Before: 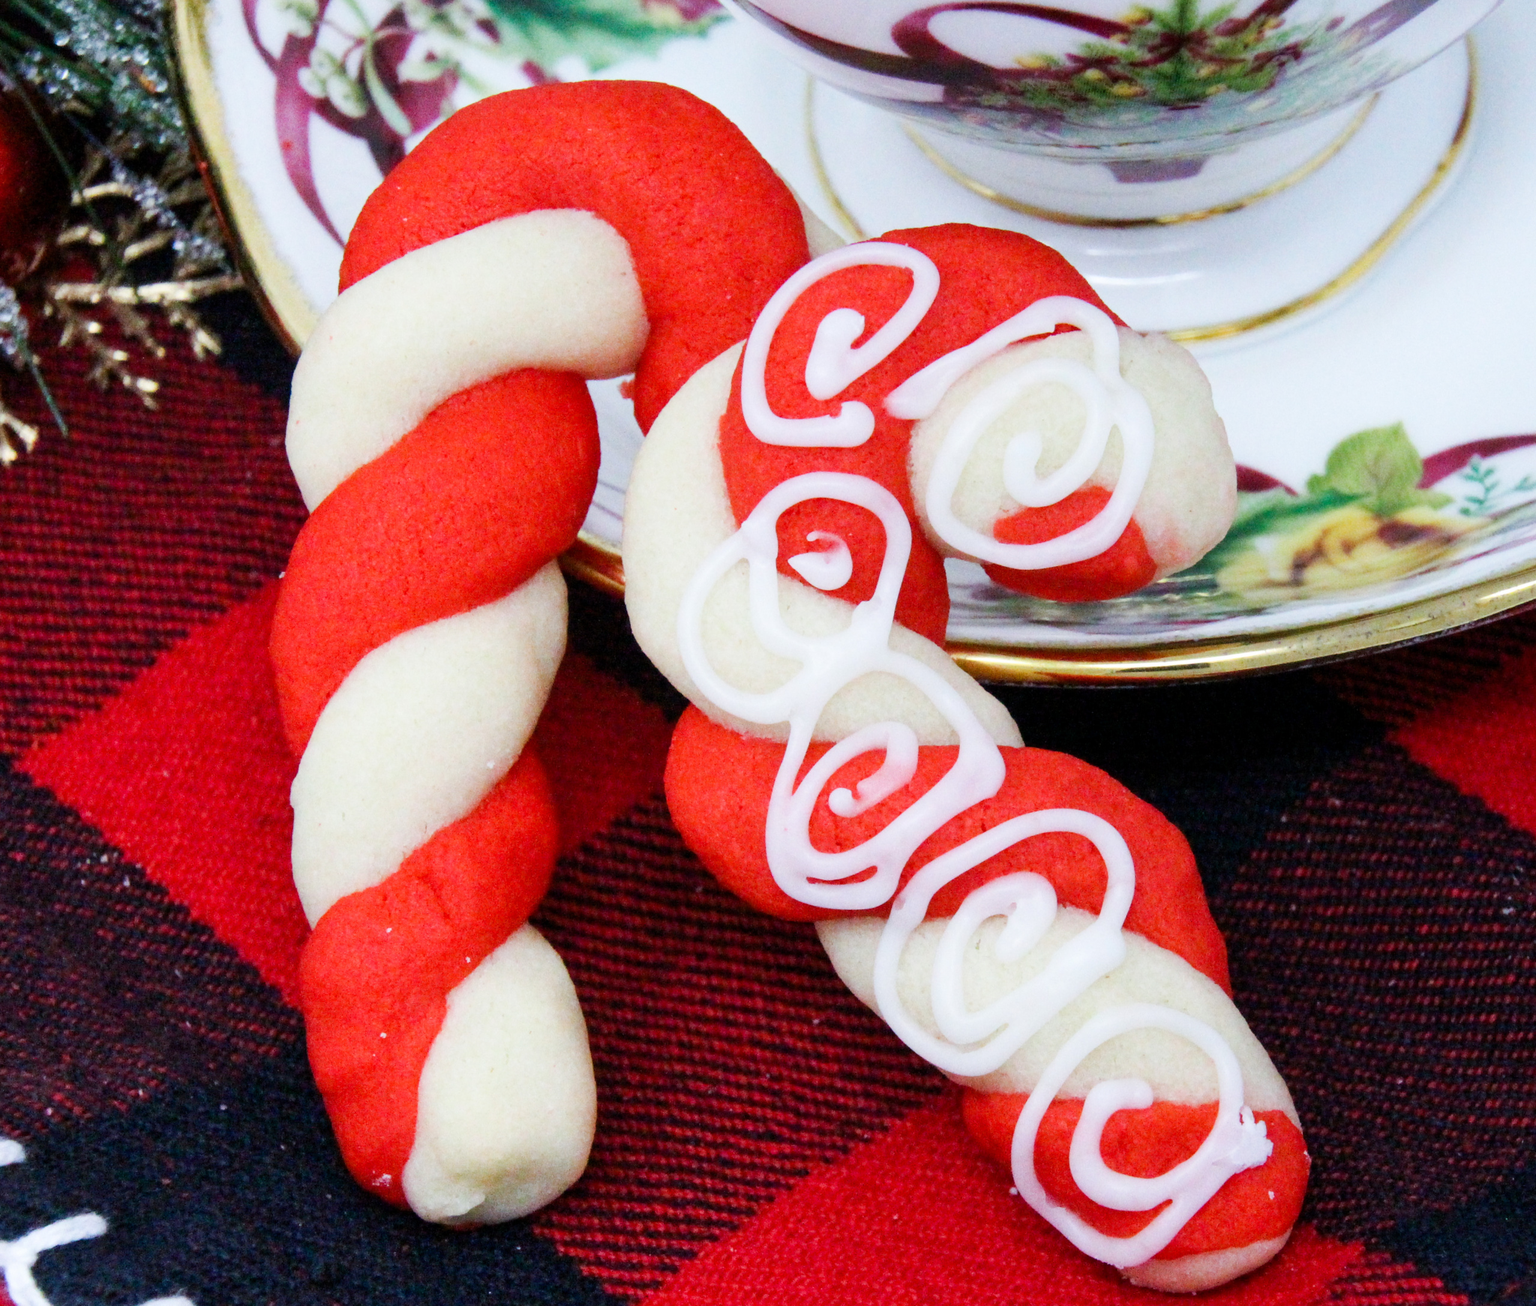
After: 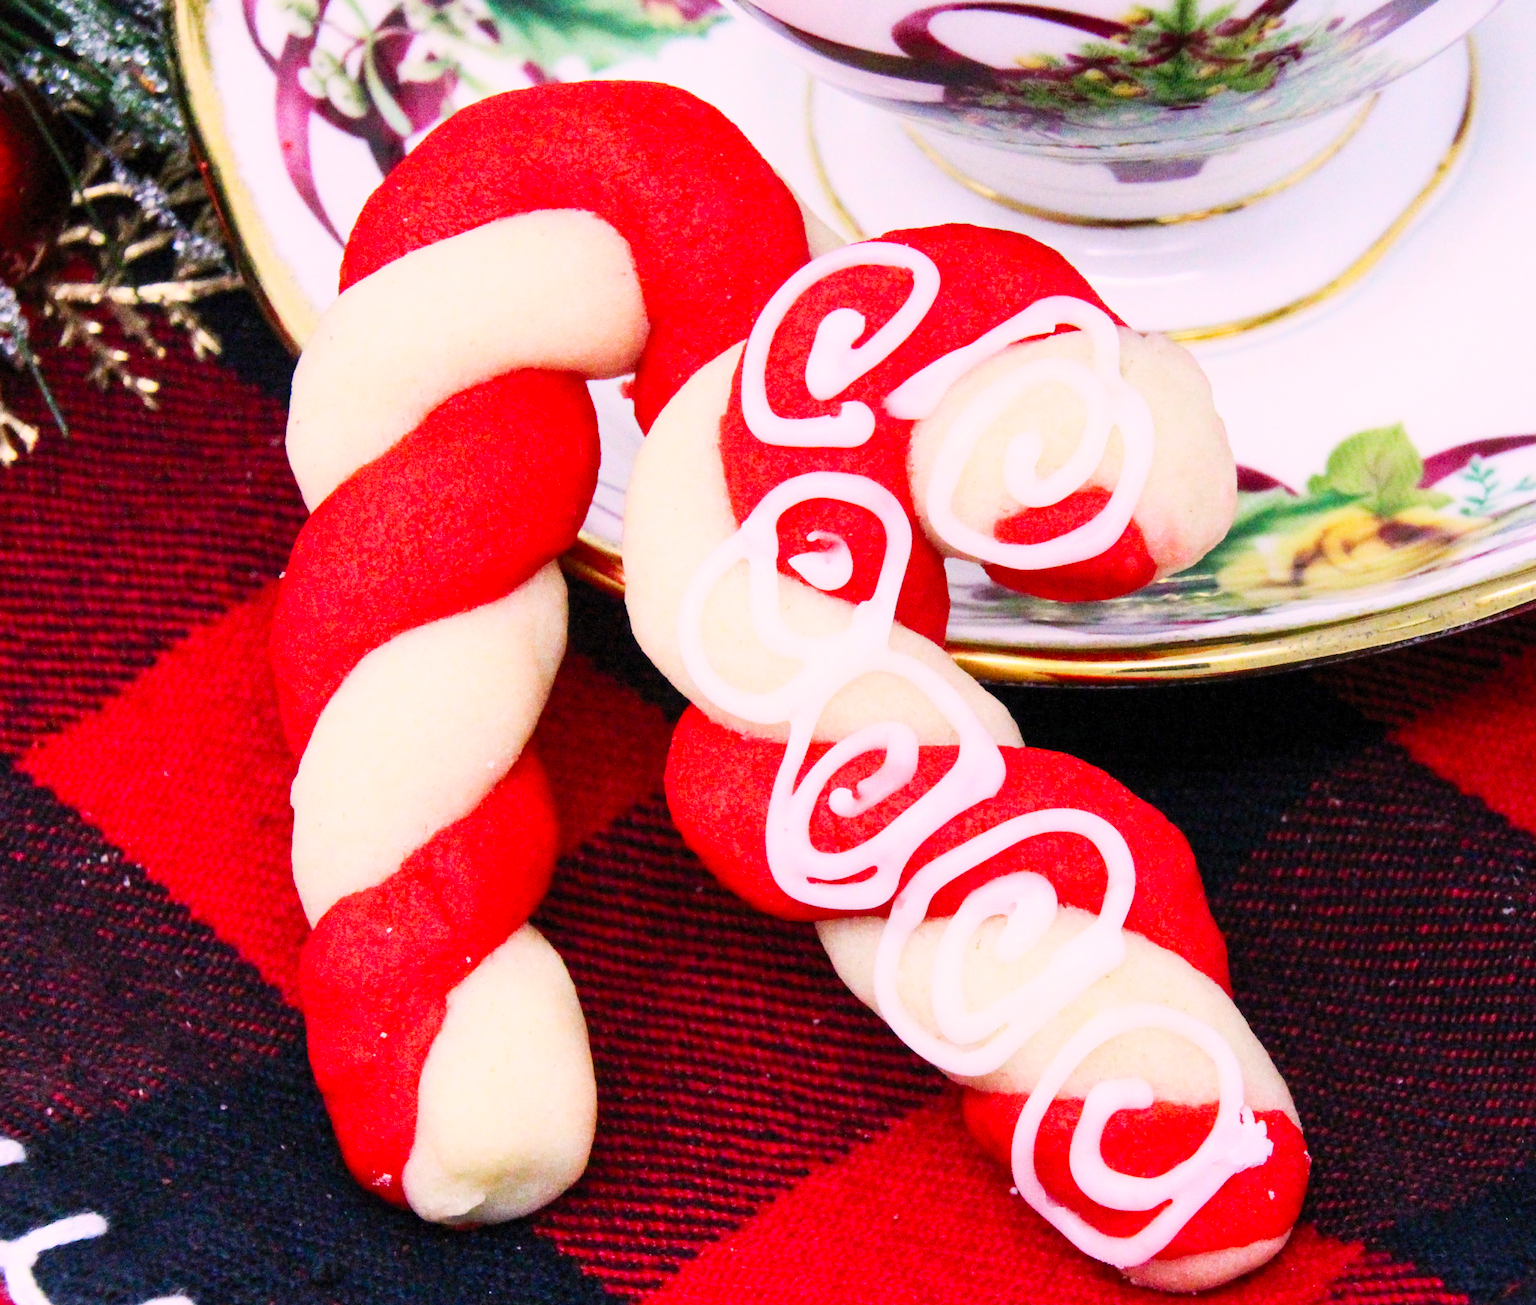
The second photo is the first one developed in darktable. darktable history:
white balance: red 0.978, blue 0.999
color correction: highlights a* 12.23, highlights b* 5.41
contrast brightness saturation: contrast 0.2, brightness 0.16, saturation 0.22
